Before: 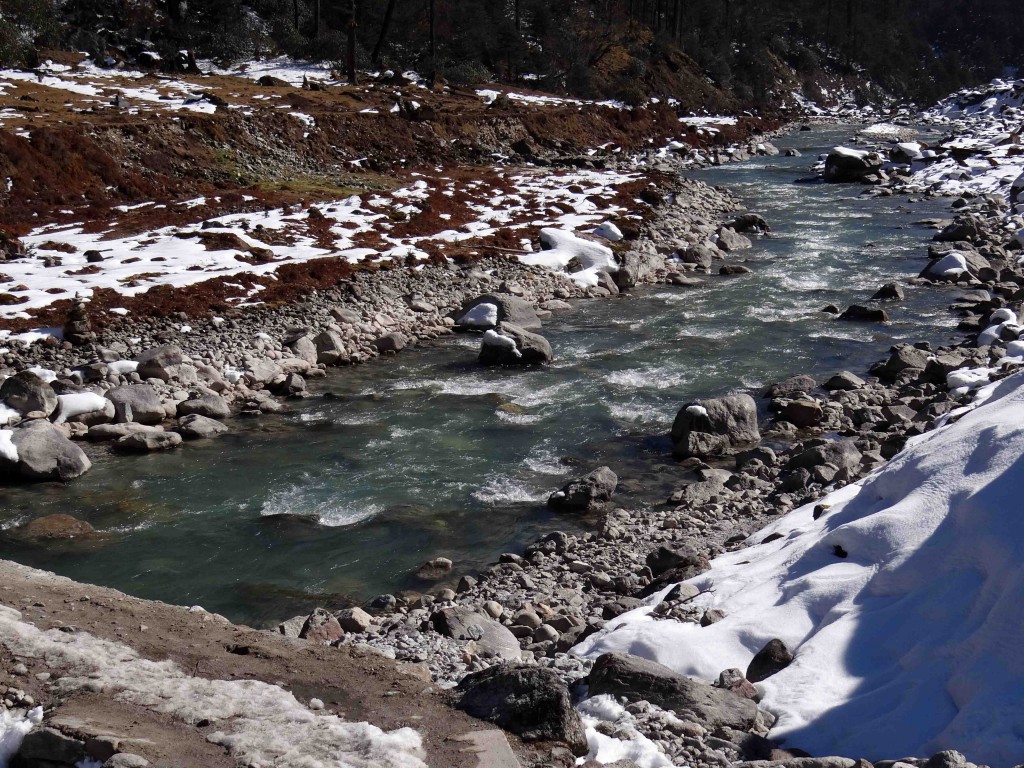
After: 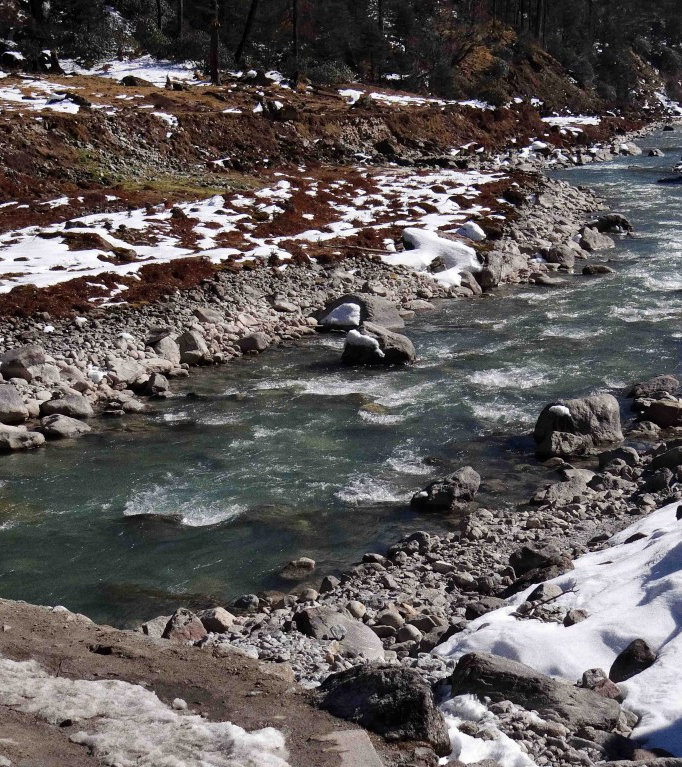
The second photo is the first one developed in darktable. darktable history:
crop and rotate: left 13.409%, right 19.924%
white balance: emerald 1
shadows and highlights: highlights 70.7, soften with gaussian
grain: coarseness 0.09 ISO
